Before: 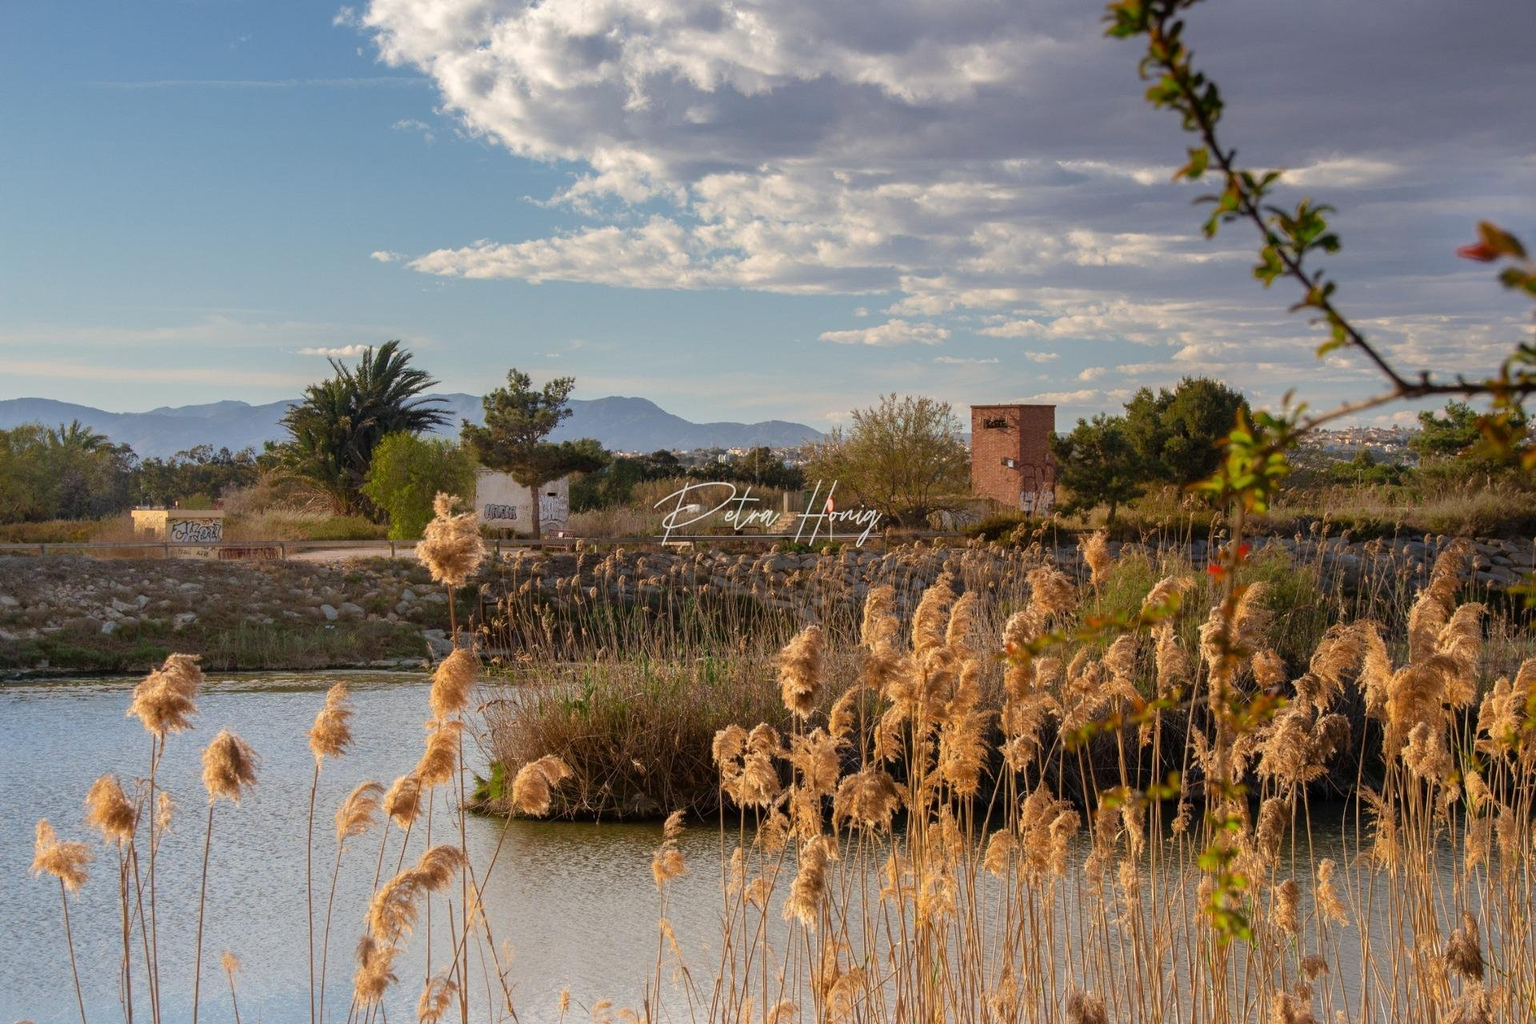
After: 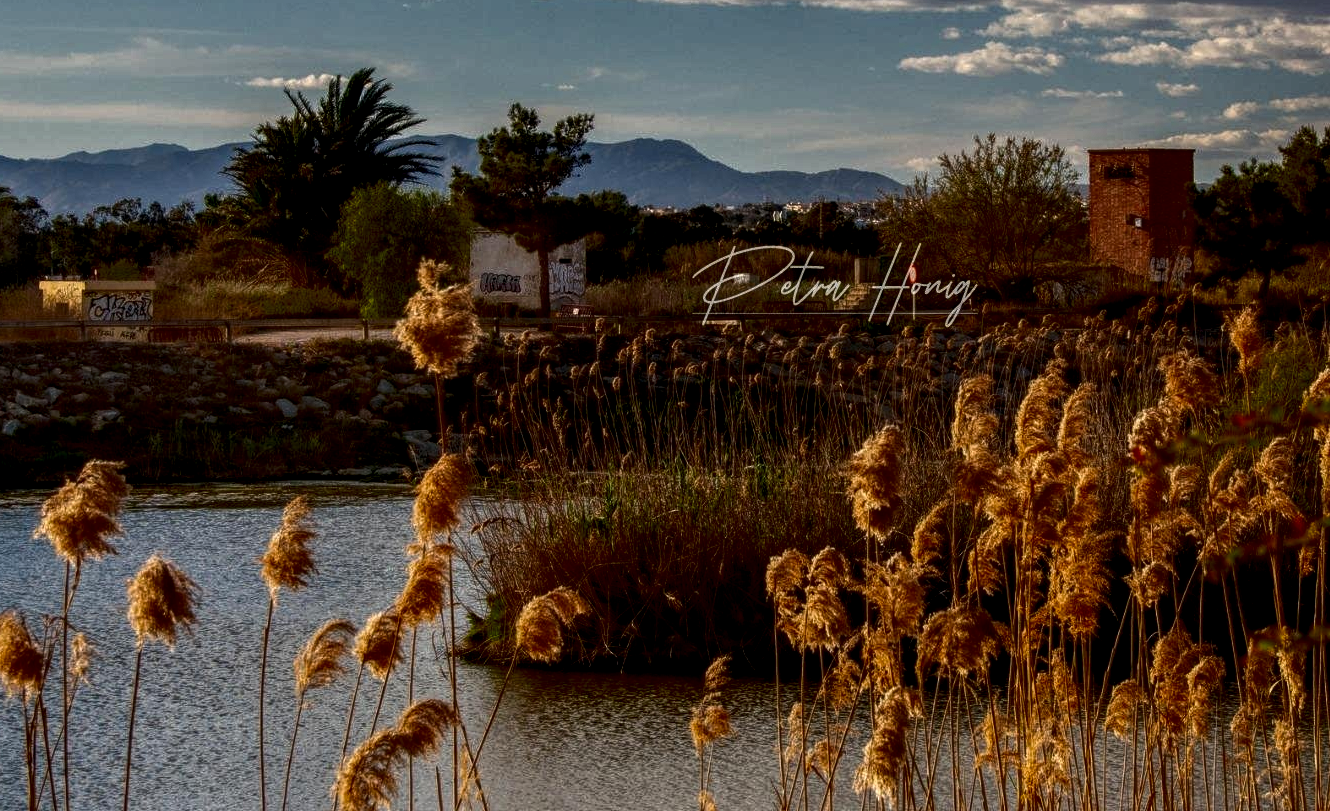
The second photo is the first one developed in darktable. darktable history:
local contrast: highlights 107%, shadows 99%, detail 199%, midtone range 0.2
crop: left 6.545%, top 27.963%, right 24.162%, bottom 8.67%
tone equalizer: on, module defaults
contrast brightness saturation: contrast 0.093, brightness -0.579, saturation 0.167
